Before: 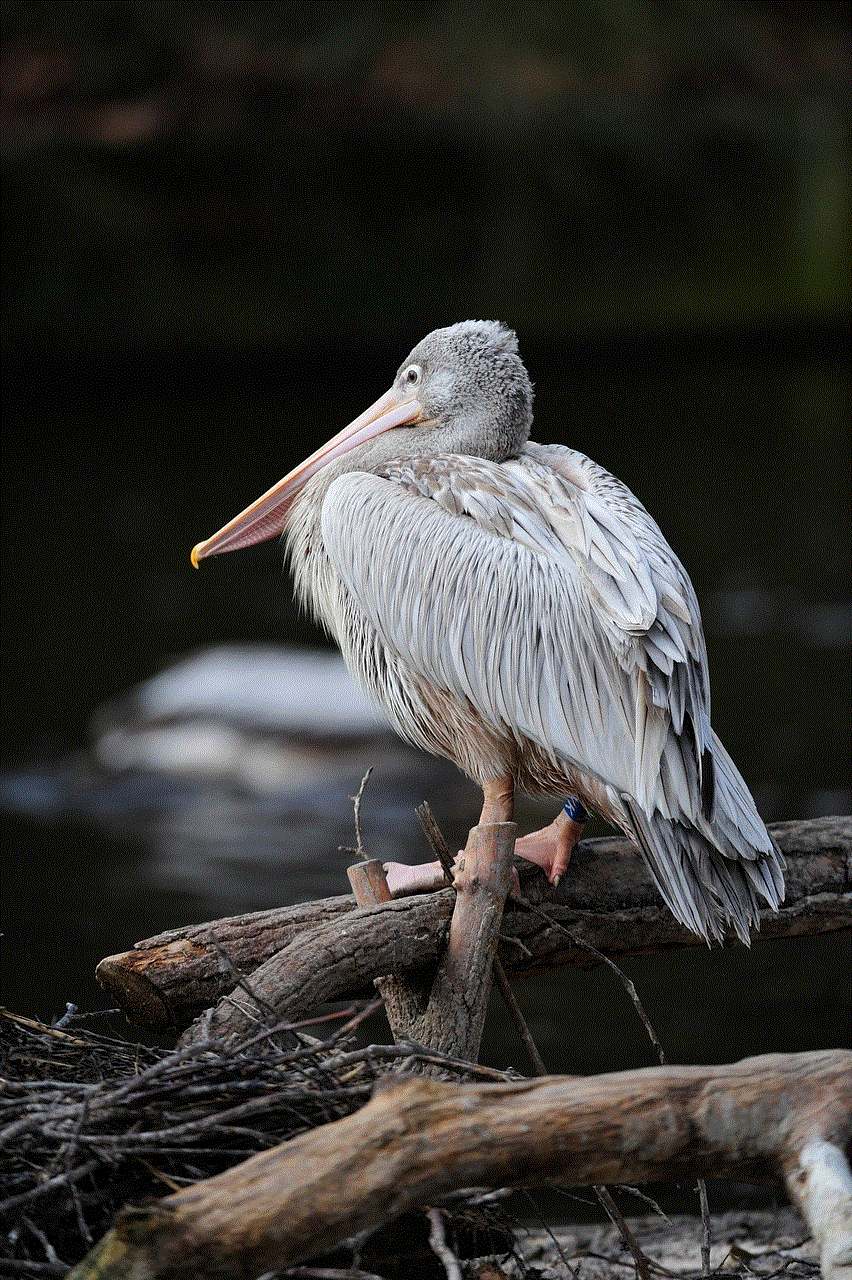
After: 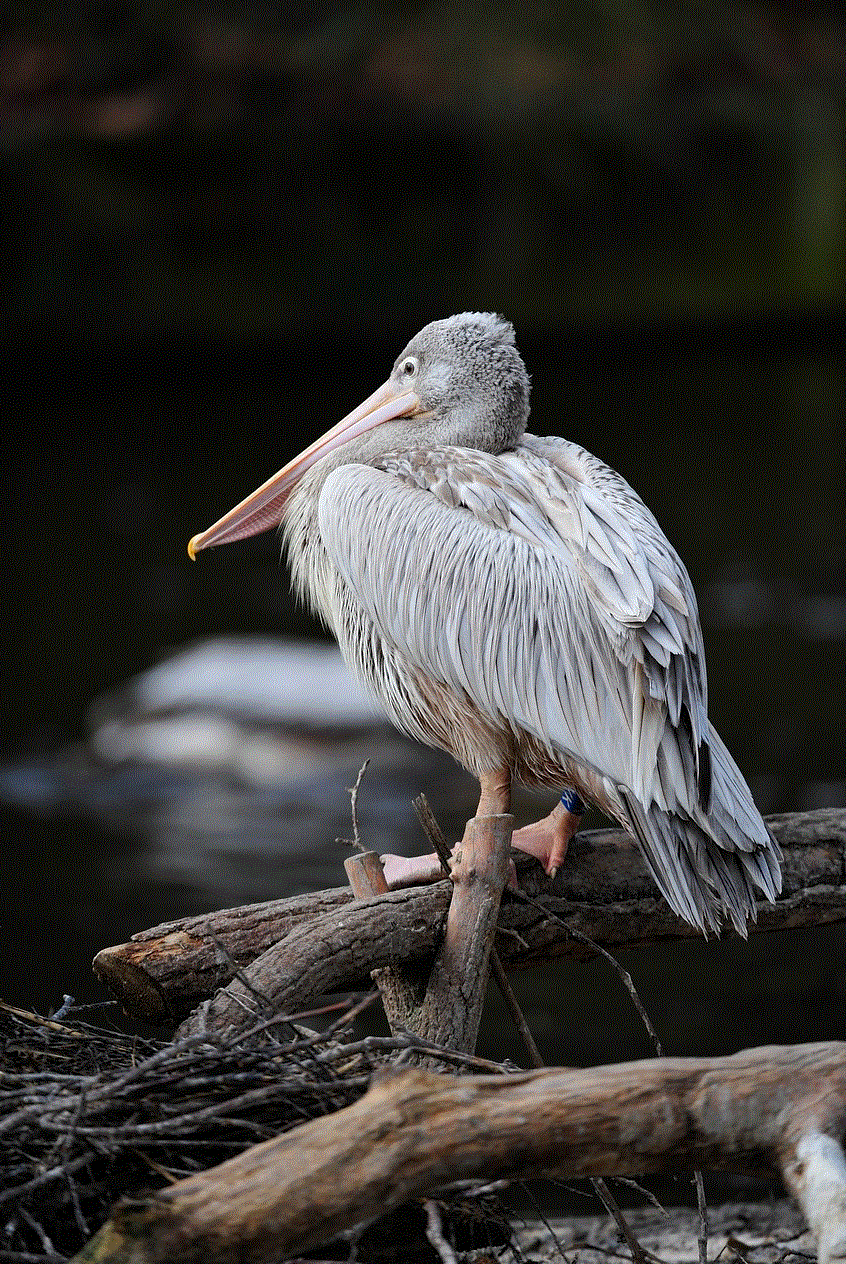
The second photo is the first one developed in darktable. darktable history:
crop: left 0.421%, top 0.676%, right 0.203%, bottom 0.517%
